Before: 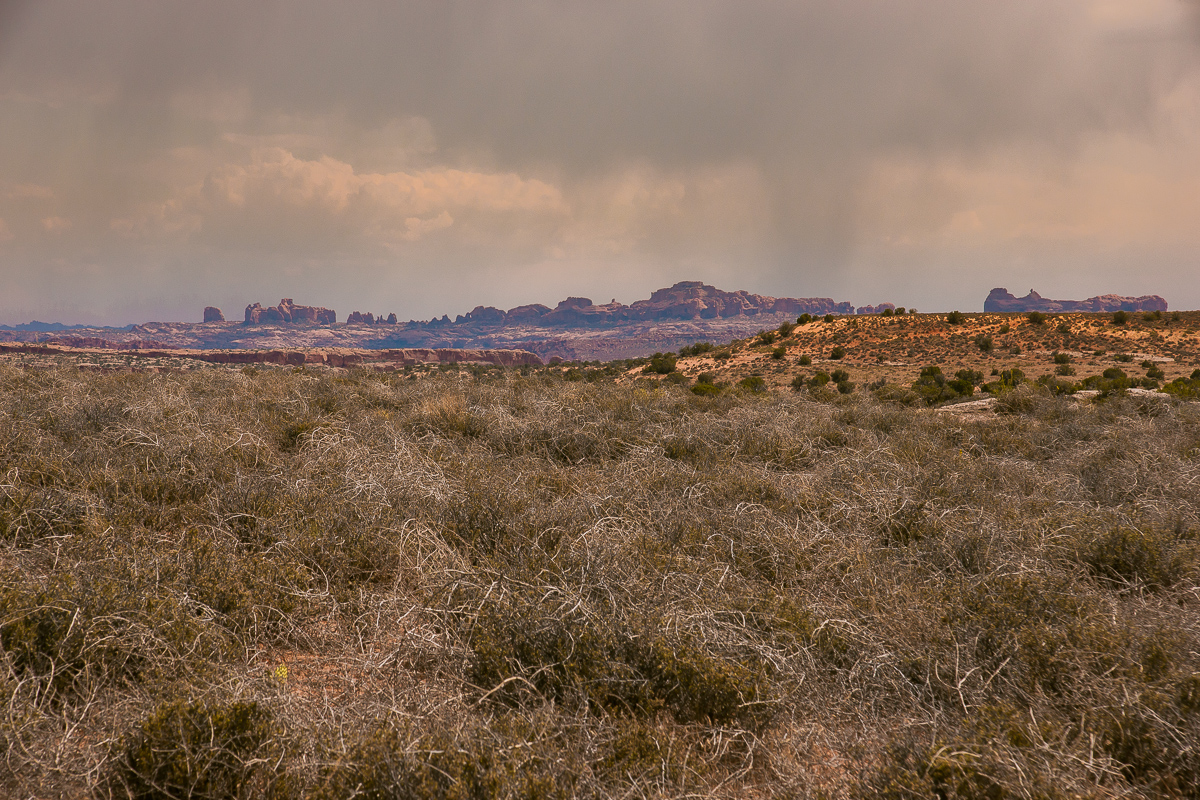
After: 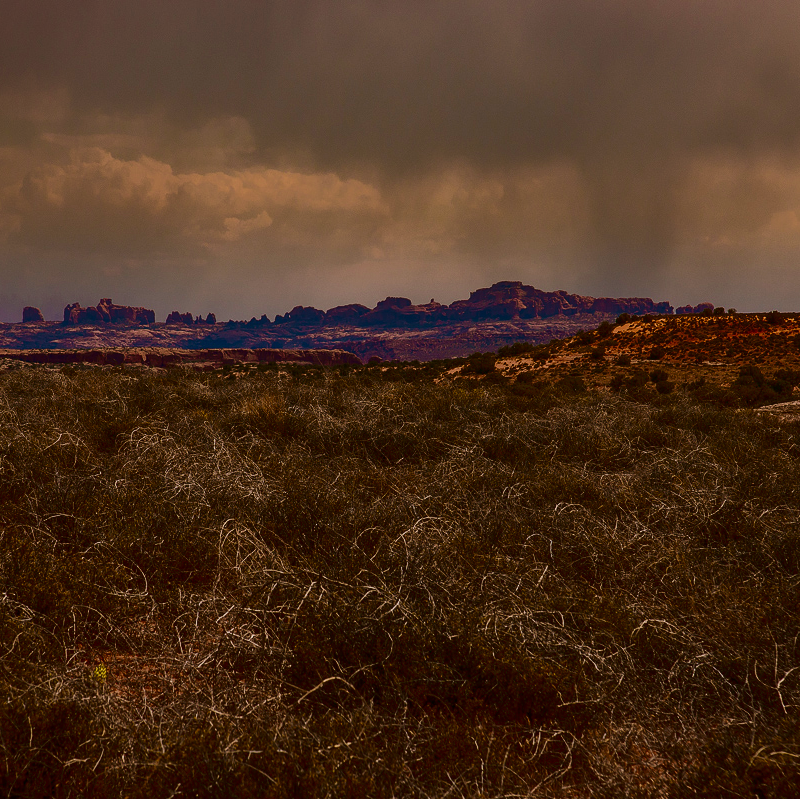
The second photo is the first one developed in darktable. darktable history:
velvia: strength 44.97%
contrast brightness saturation: contrast 0.092, brightness -0.572, saturation 0.168
crop and rotate: left 15.161%, right 18.141%
